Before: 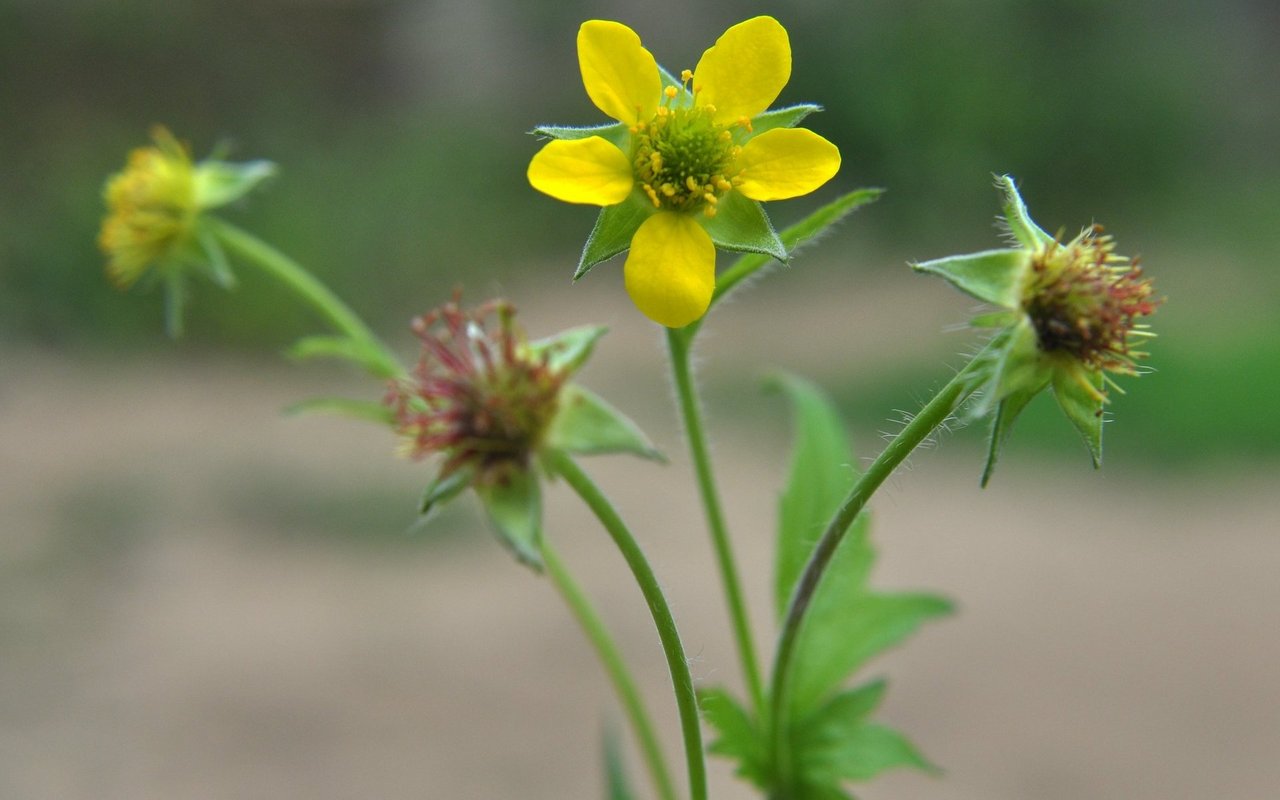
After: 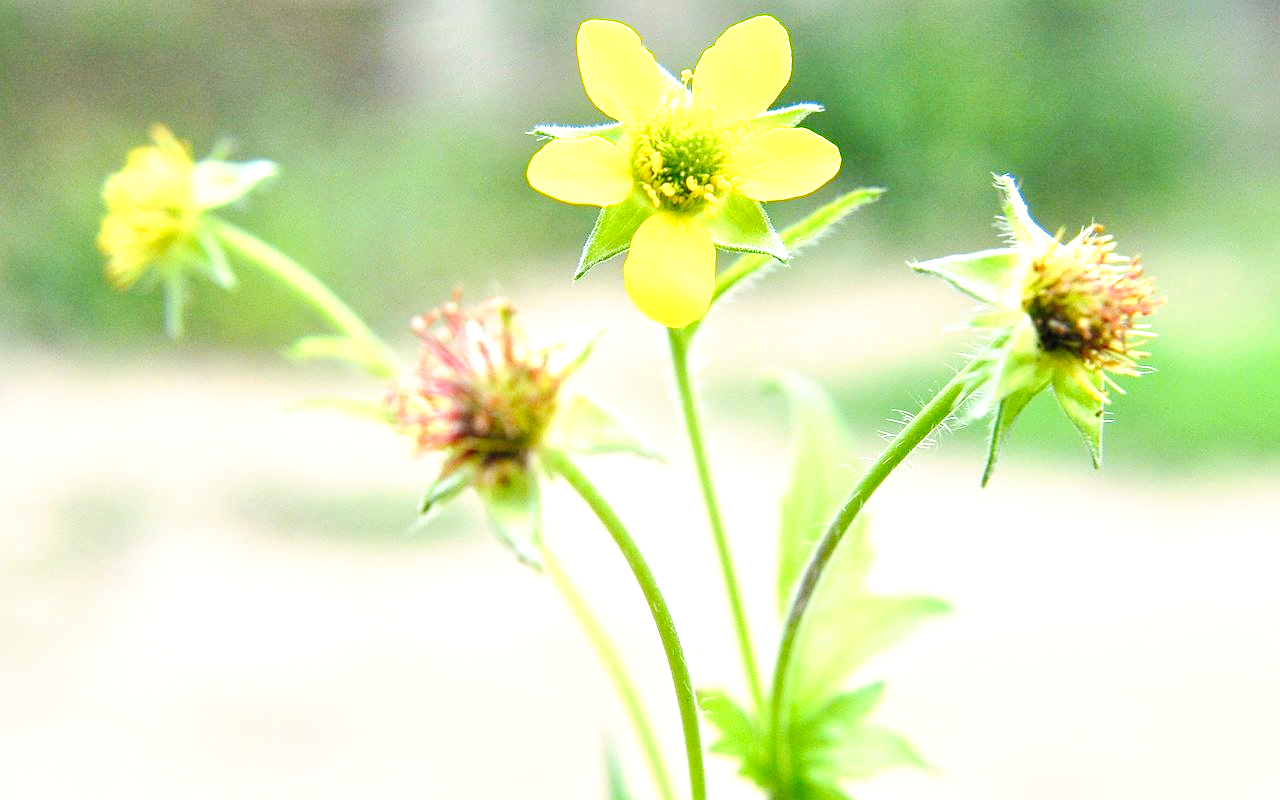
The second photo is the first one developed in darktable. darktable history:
tone curve: curves: ch0 [(0, 0) (0.003, 0.003) (0.011, 0.005) (0.025, 0.008) (0.044, 0.012) (0.069, 0.02) (0.1, 0.031) (0.136, 0.047) (0.177, 0.088) (0.224, 0.141) (0.277, 0.222) (0.335, 0.32) (0.399, 0.425) (0.468, 0.524) (0.543, 0.623) (0.623, 0.716) (0.709, 0.796) (0.801, 0.88) (0.898, 0.959) (1, 1)], preserve colors none
tone equalizer: on, module defaults
sharpen: radius 1.051
exposure: black level correction 0.001, exposure 1.867 EV, compensate highlight preservation false
